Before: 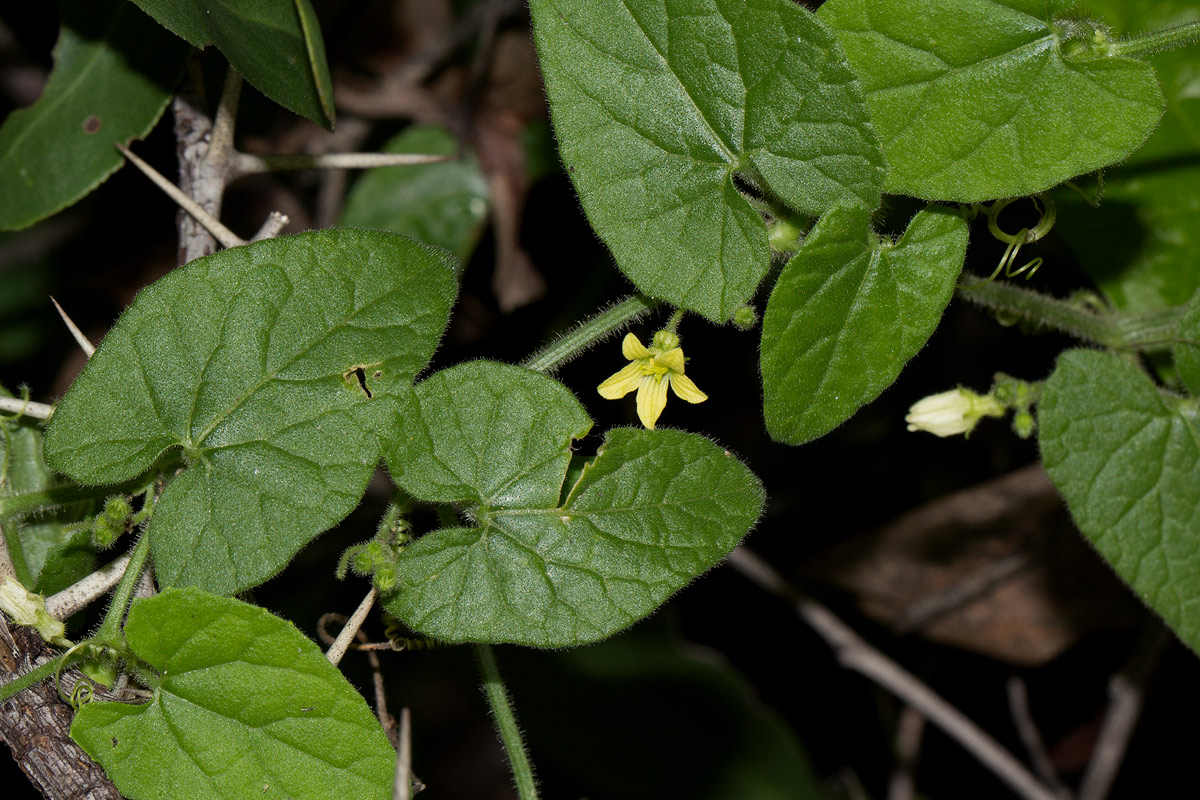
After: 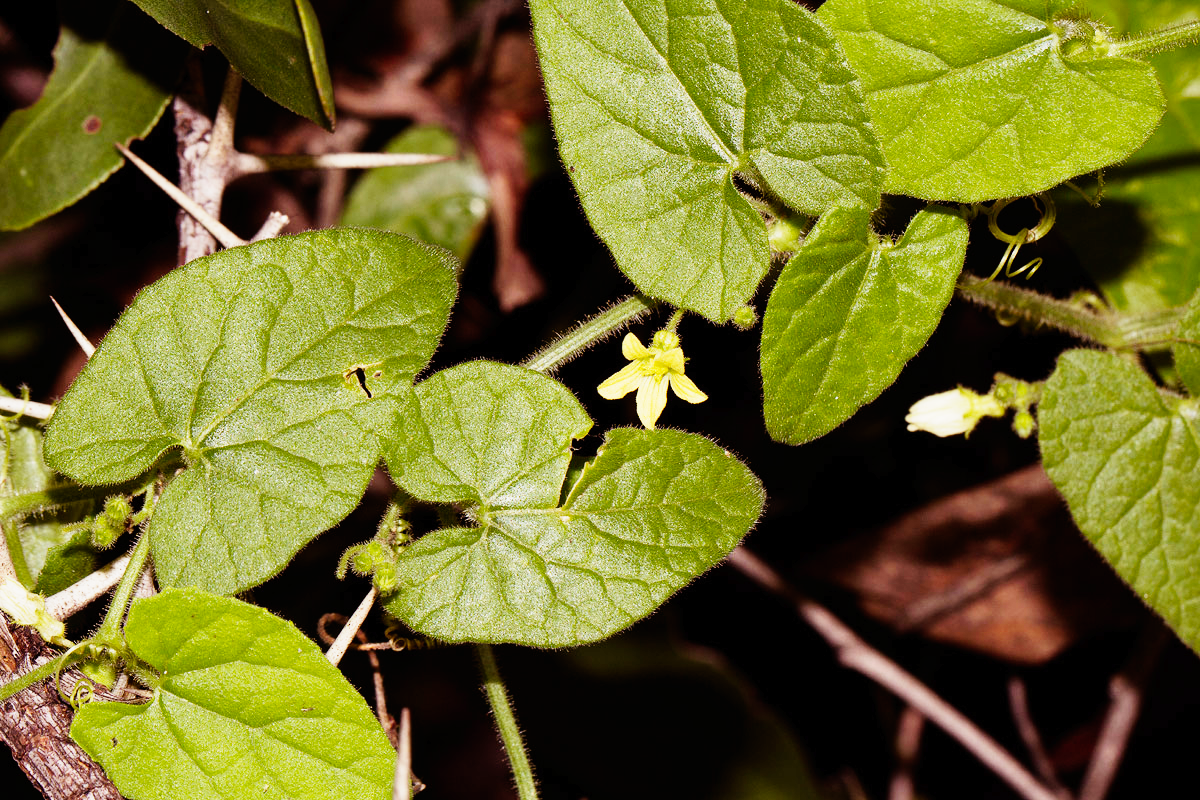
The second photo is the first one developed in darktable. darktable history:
base curve: curves: ch0 [(0, 0) (0, 0.001) (0.001, 0.001) (0.004, 0.002) (0.007, 0.004) (0.015, 0.013) (0.033, 0.045) (0.052, 0.096) (0.075, 0.17) (0.099, 0.241) (0.163, 0.42) (0.219, 0.55) (0.259, 0.616) (0.327, 0.722) (0.365, 0.765) (0.522, 0.873) (0.547, 0.881) (0.689, 0.919) (0.826, 0.952) (1, 1)], preserve colors none
rgb levels: mode RGB, independent channels, levels [[0, 0.474, 1], [0, 0.5, 1], [0, 0.5, 1]]
